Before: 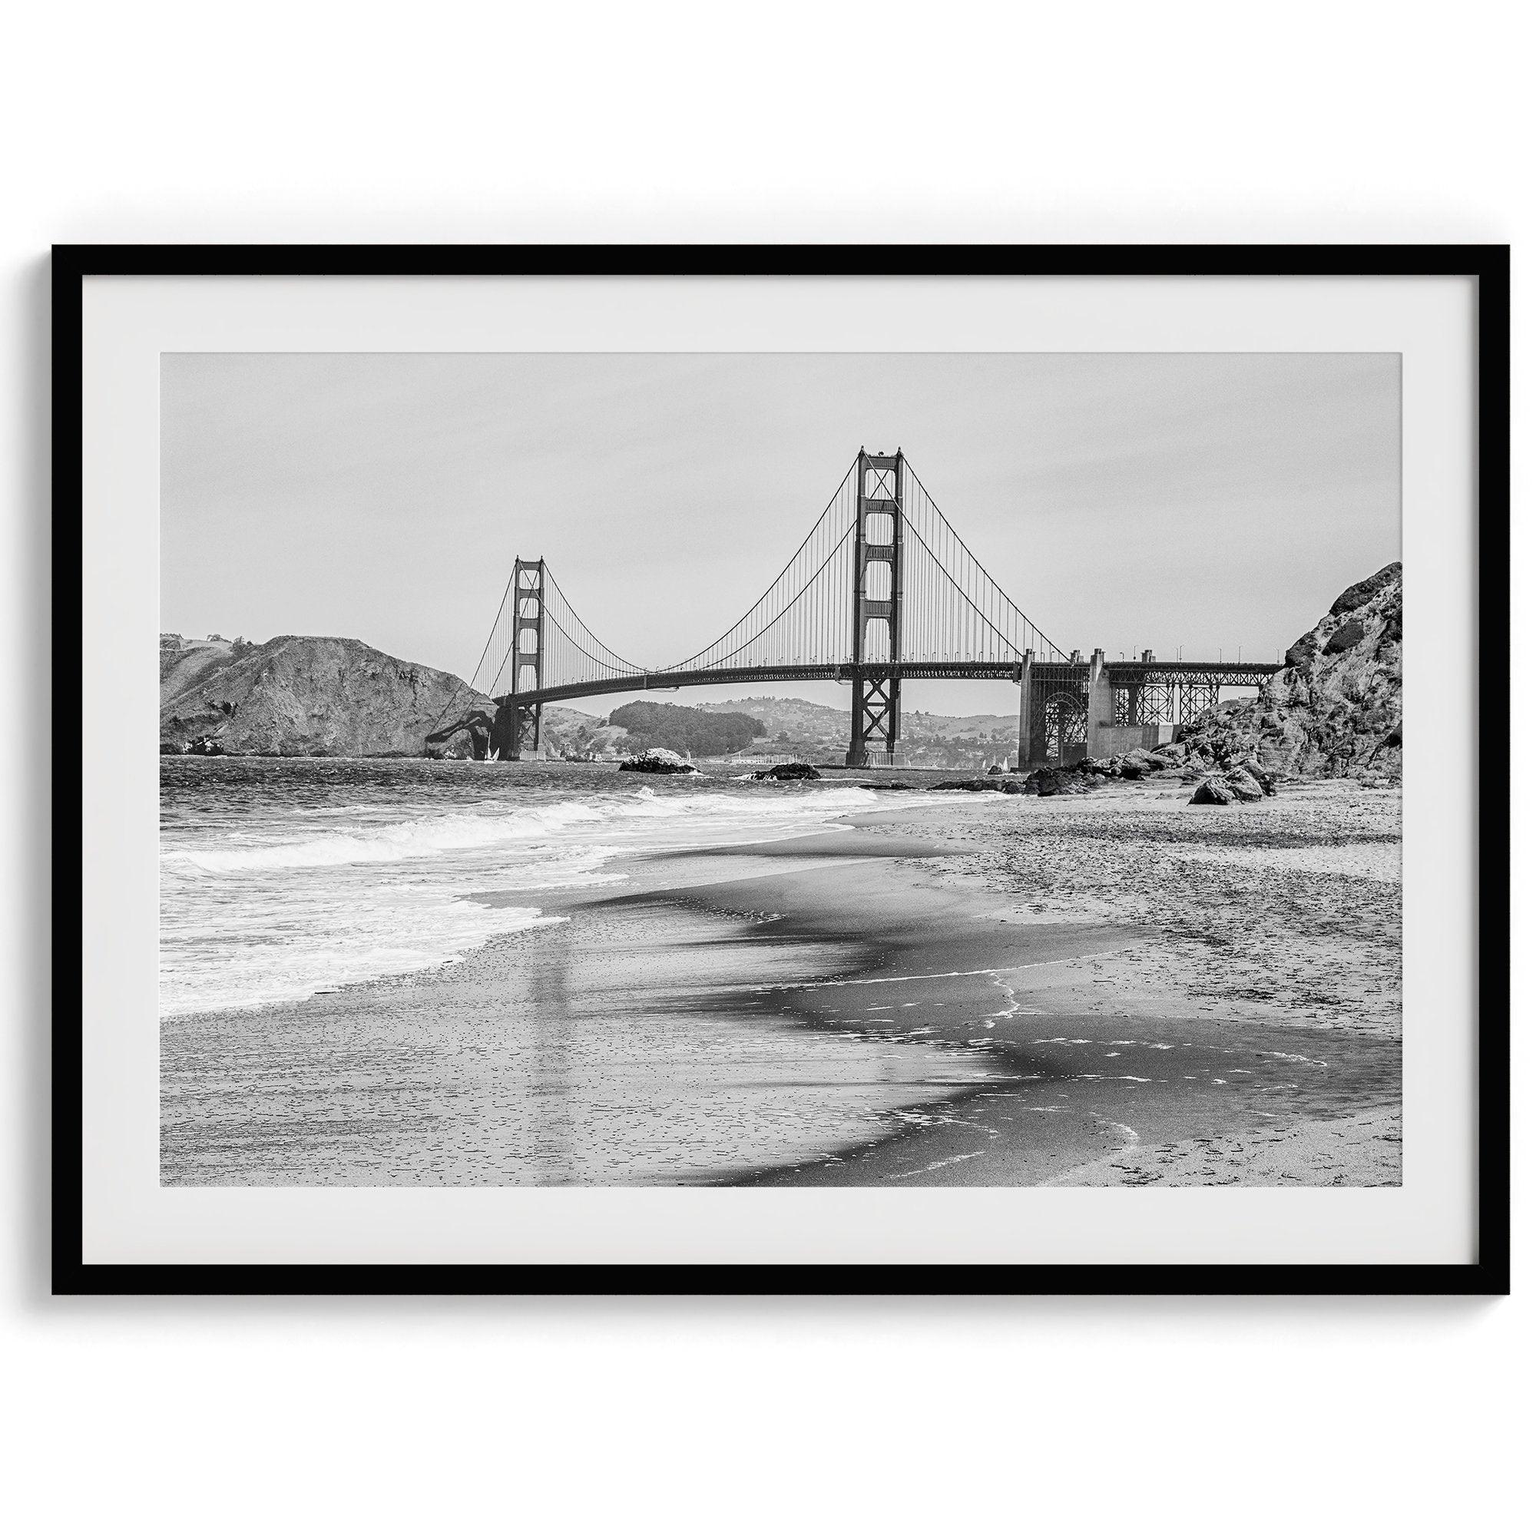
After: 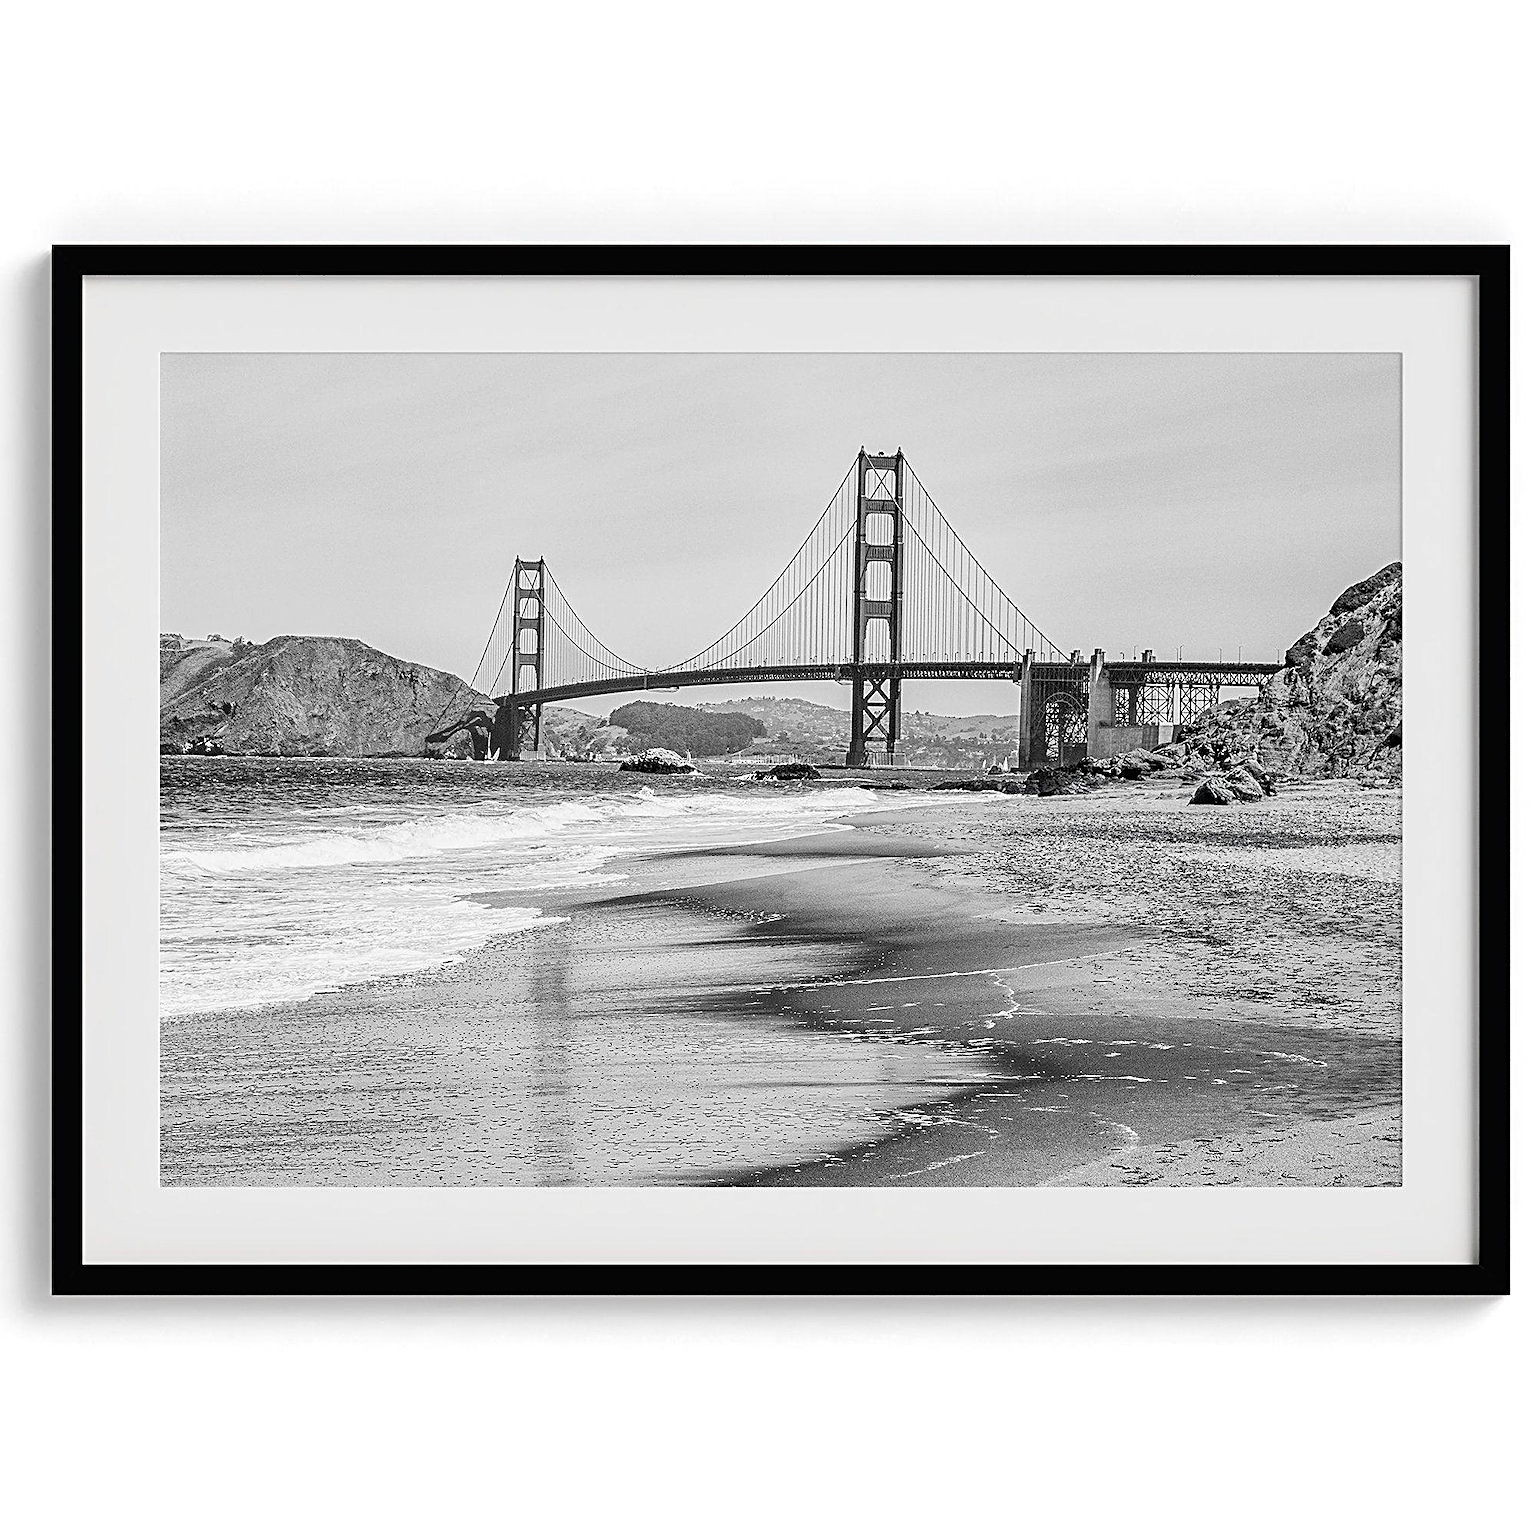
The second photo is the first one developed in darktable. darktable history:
sharpen: radius 2.533, amount 0.617
